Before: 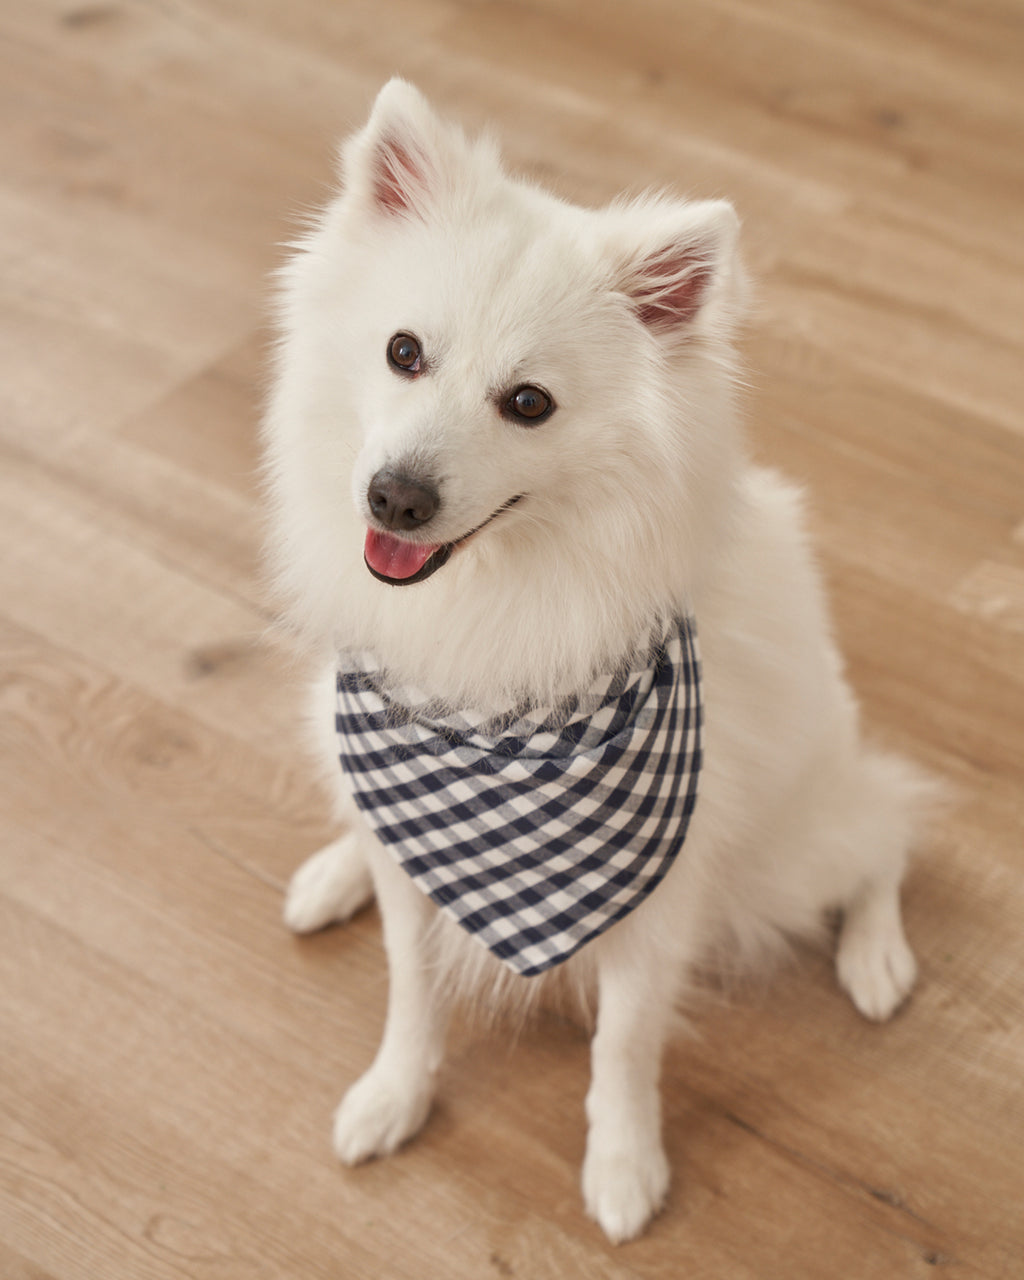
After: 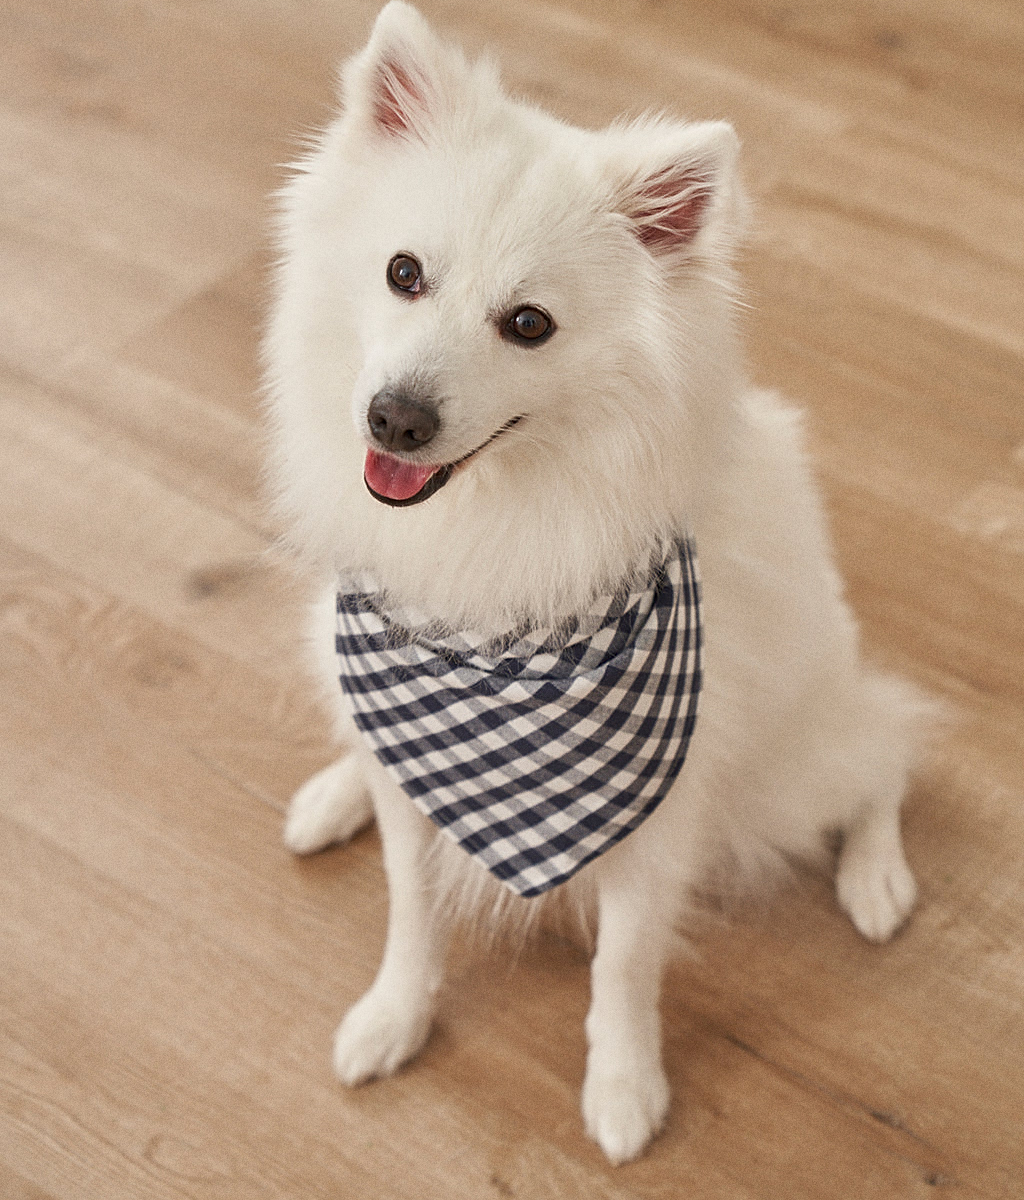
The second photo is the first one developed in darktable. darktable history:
grain: on, module defaults
crop and rotate: top 6.25%
sharpen: on, module defaults
